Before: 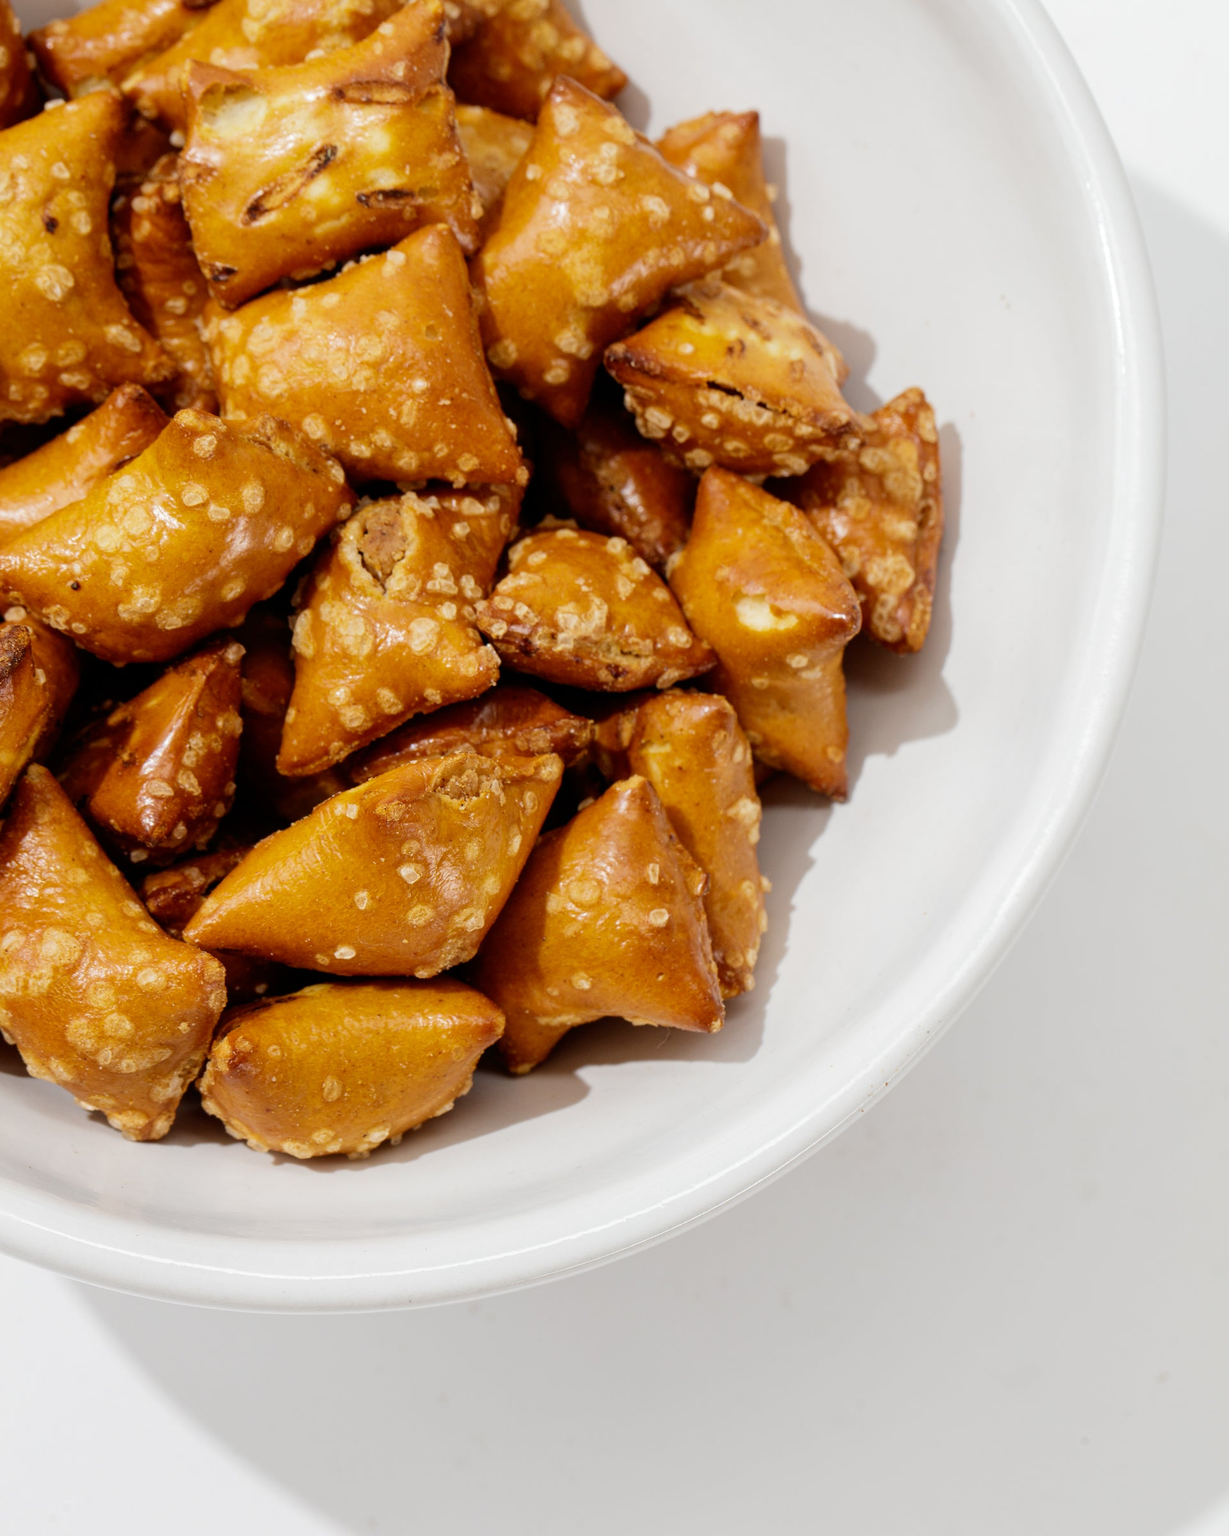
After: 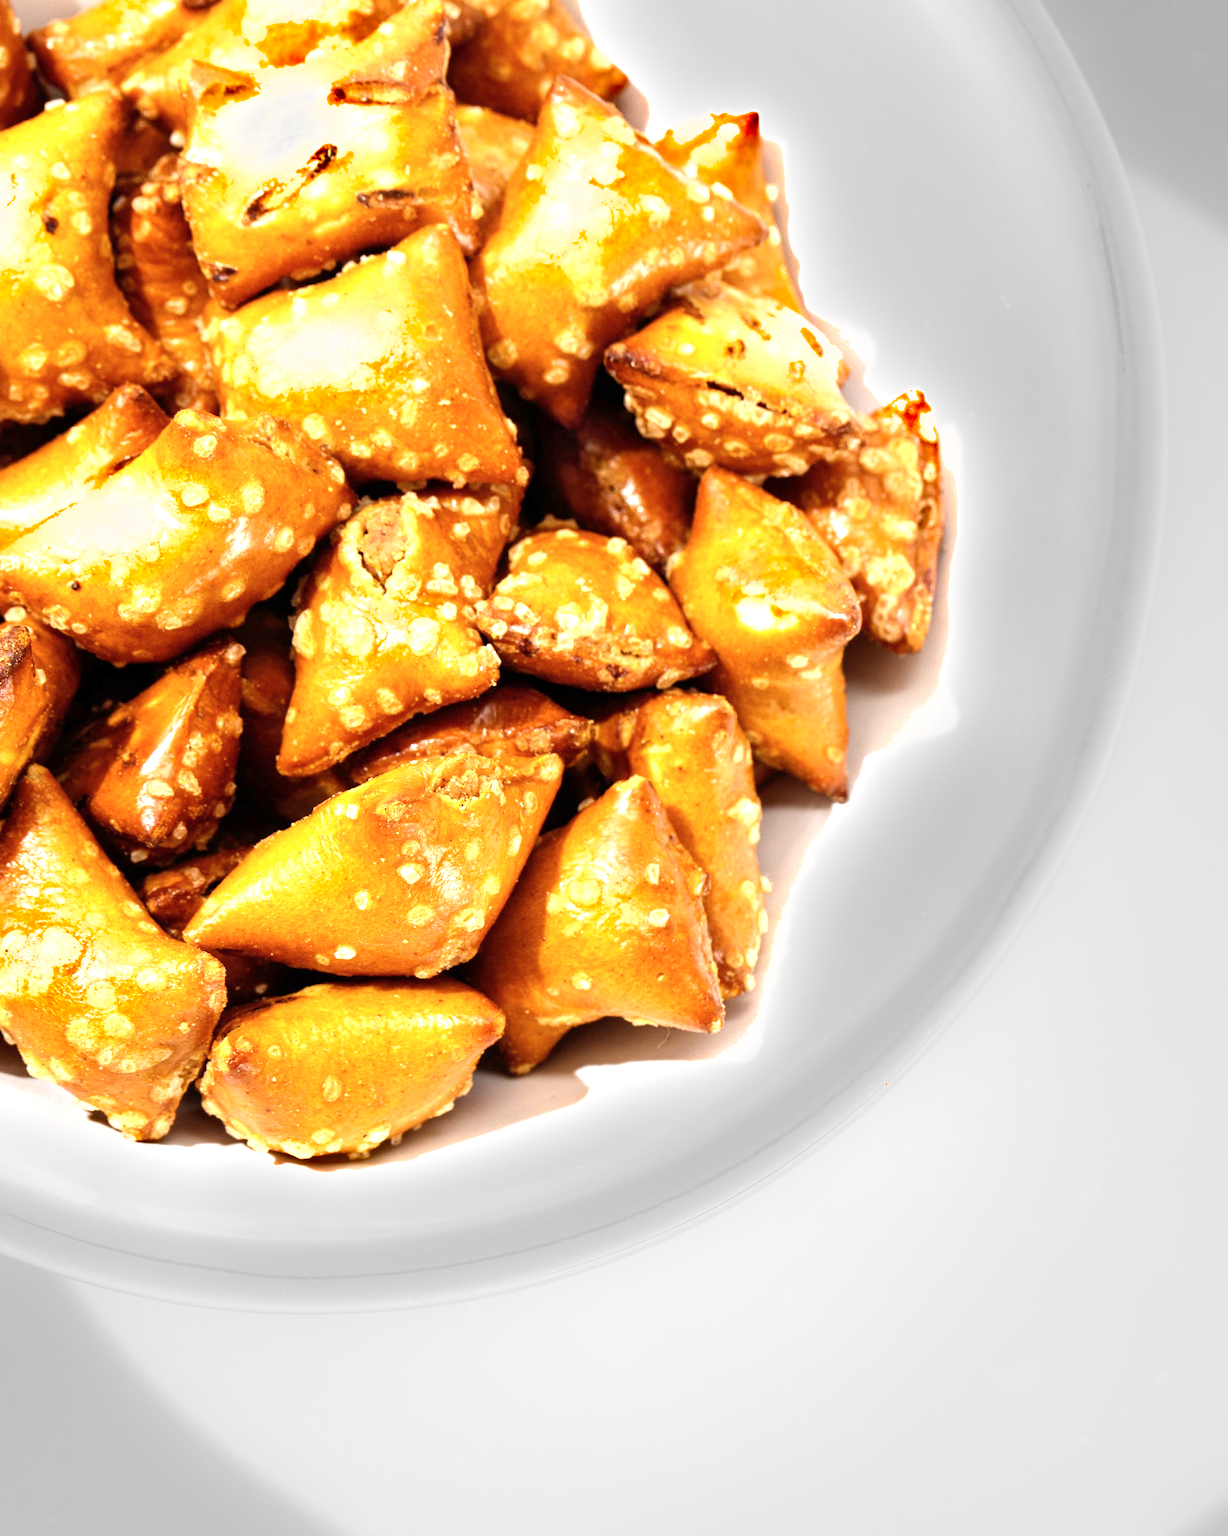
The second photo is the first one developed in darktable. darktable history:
shadows and highlights: radius 44.78, white point adjustment 6.64, compress 79.65%, highlights color adjustment 78.42%, soften with gaussian
exposure: exposure 1.25 EV, compensate exposure bias true, compensate highlight preservation false
